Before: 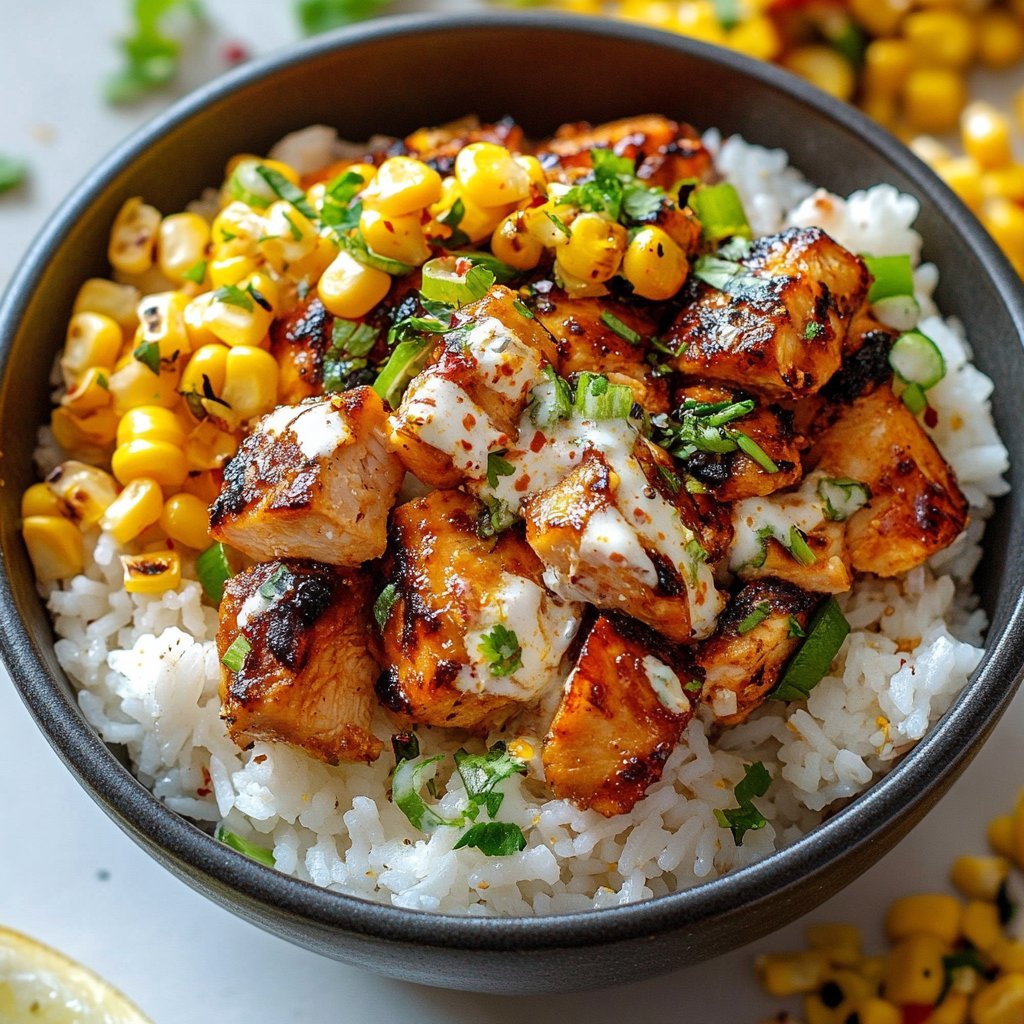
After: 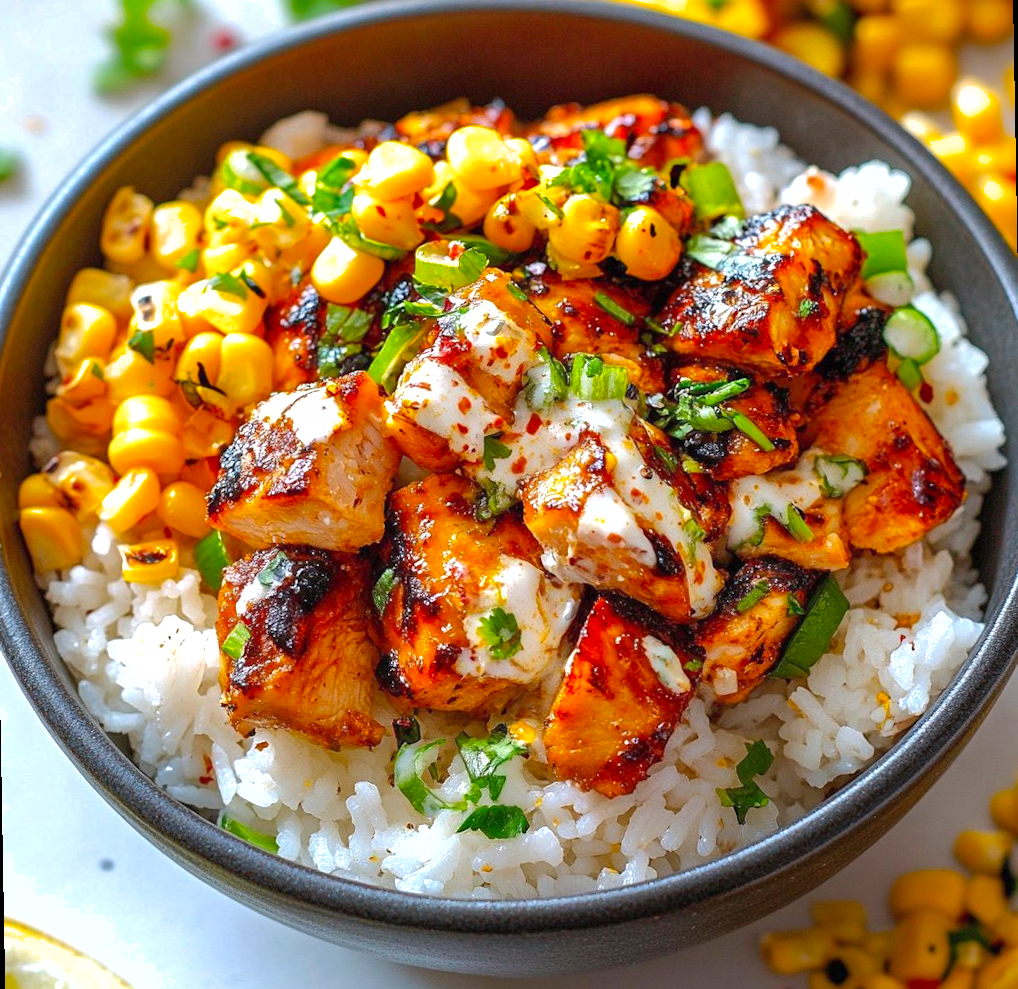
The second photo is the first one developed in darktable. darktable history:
white balance: red 1.009, blue 1.027
vibrance: on, module defaults
exposure: black level correction 0, exposure 0.5 EV, compensate highlight preservation false
rotate and perspective: rotation -1°, crop left 0.011, crop right 0.989, crop top 0.025, crop bottom 0.975
shadows and highlights: on, module defaults
color balance: output saturation 110%
